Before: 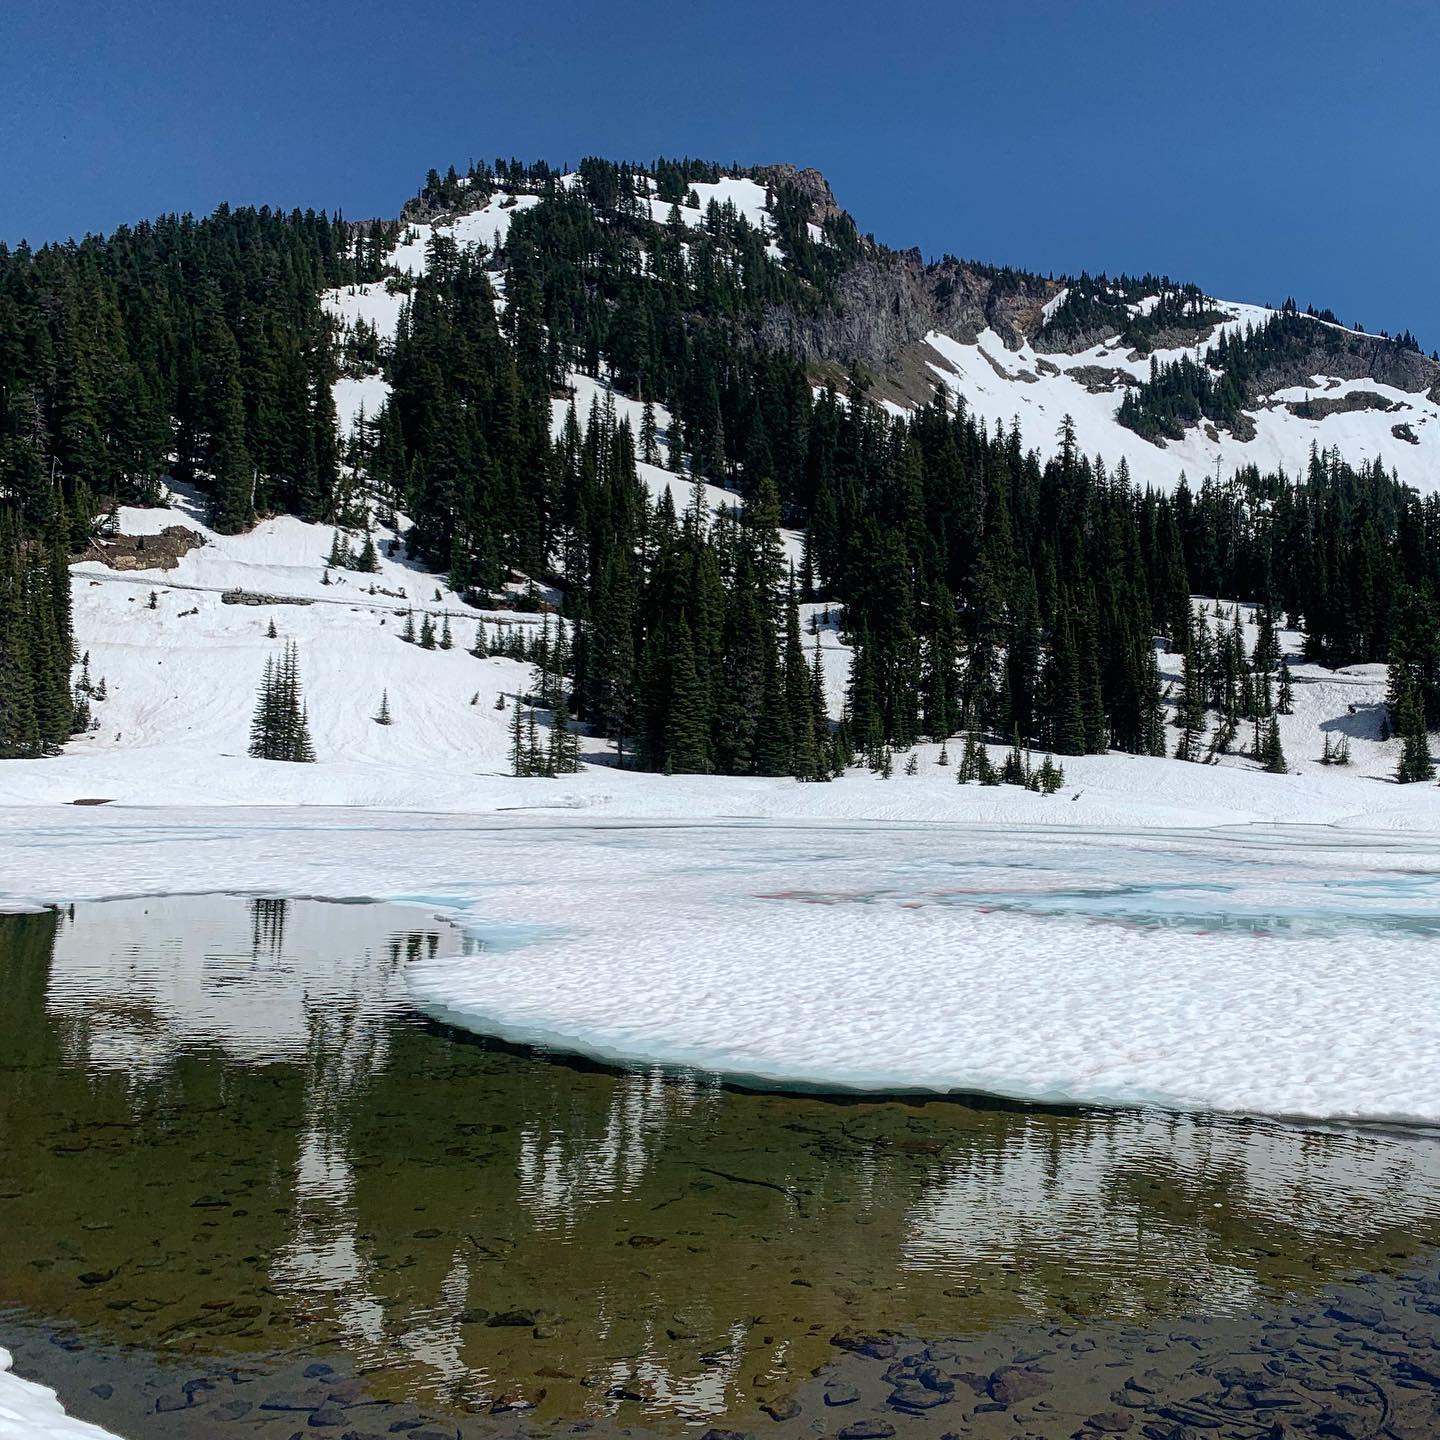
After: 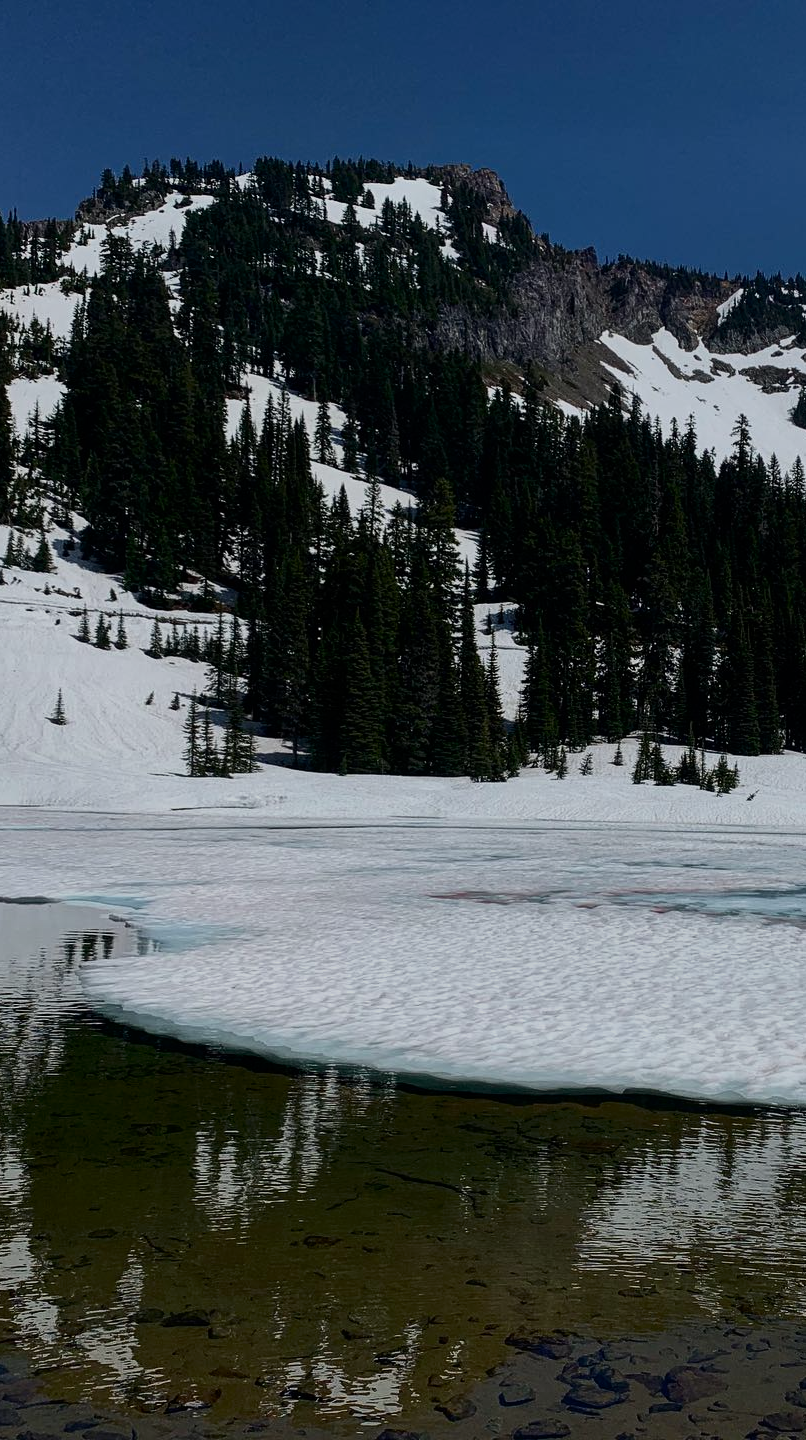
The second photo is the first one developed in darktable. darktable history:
contrast brightness saturation: contrast 0.215
crop and rotate: left 22.6%, right 21.424%
exposure: exposure -0.927 EV, compensate highlight preservation false
shadows and highlights: shadows 30.68, highlights -62.58, soften with gaussian
